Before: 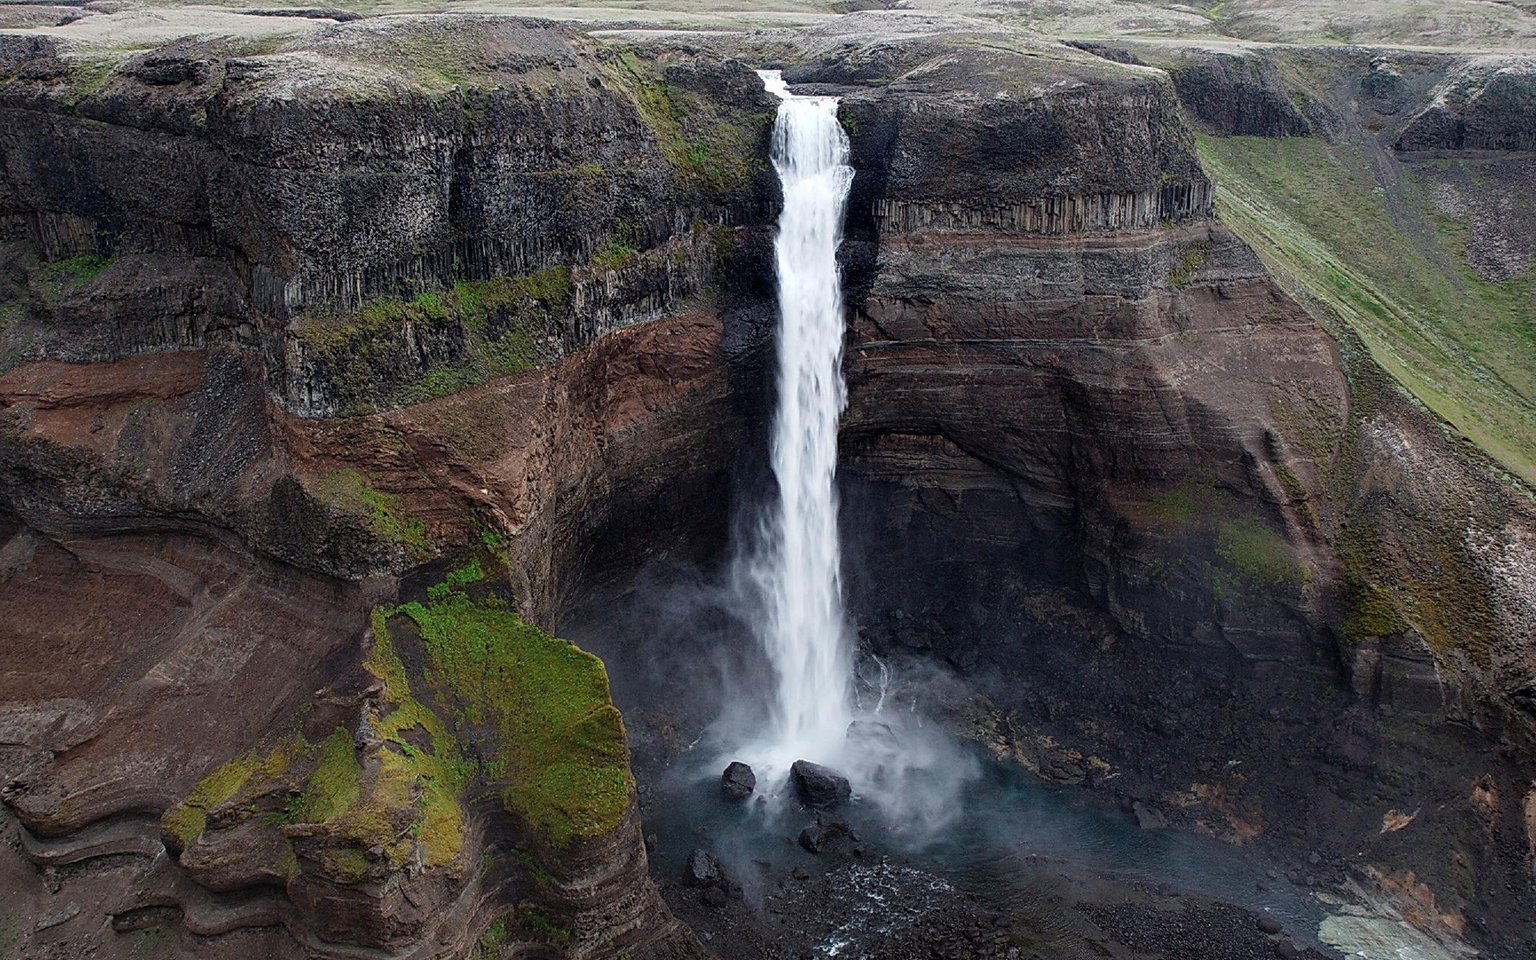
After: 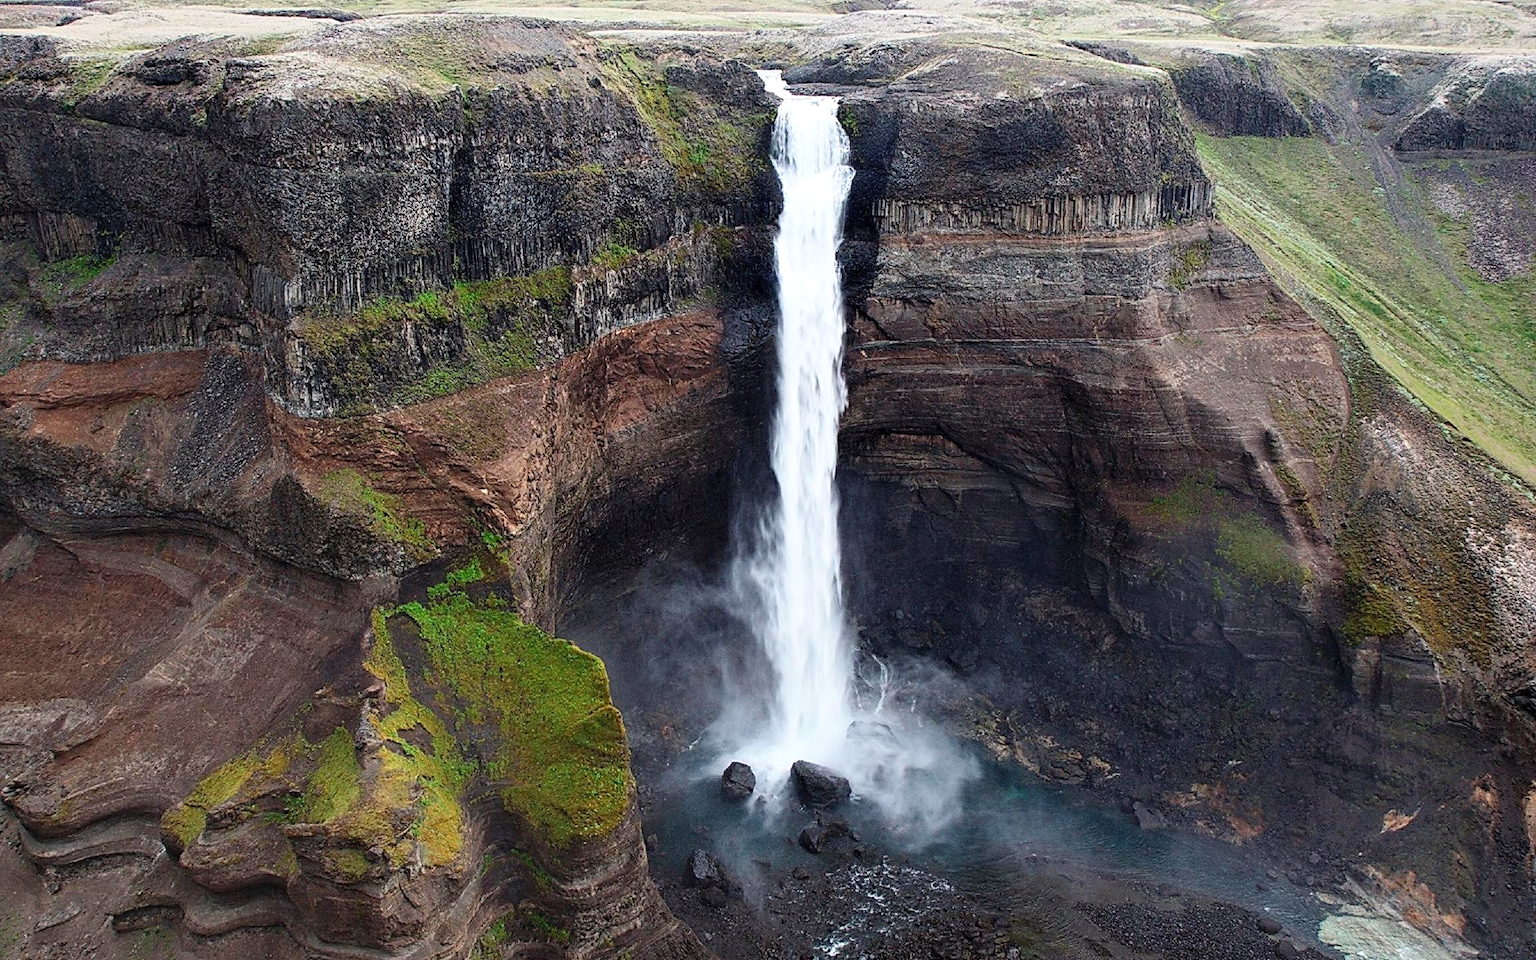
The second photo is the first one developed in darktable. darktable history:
exposure: exposure 0.236 EV, compensate highlight preservation false
contrast brightness saturation: contrast 0.2, brightness 0.16, saturation 0.22
white balance: red 1.009, blue 0.985
